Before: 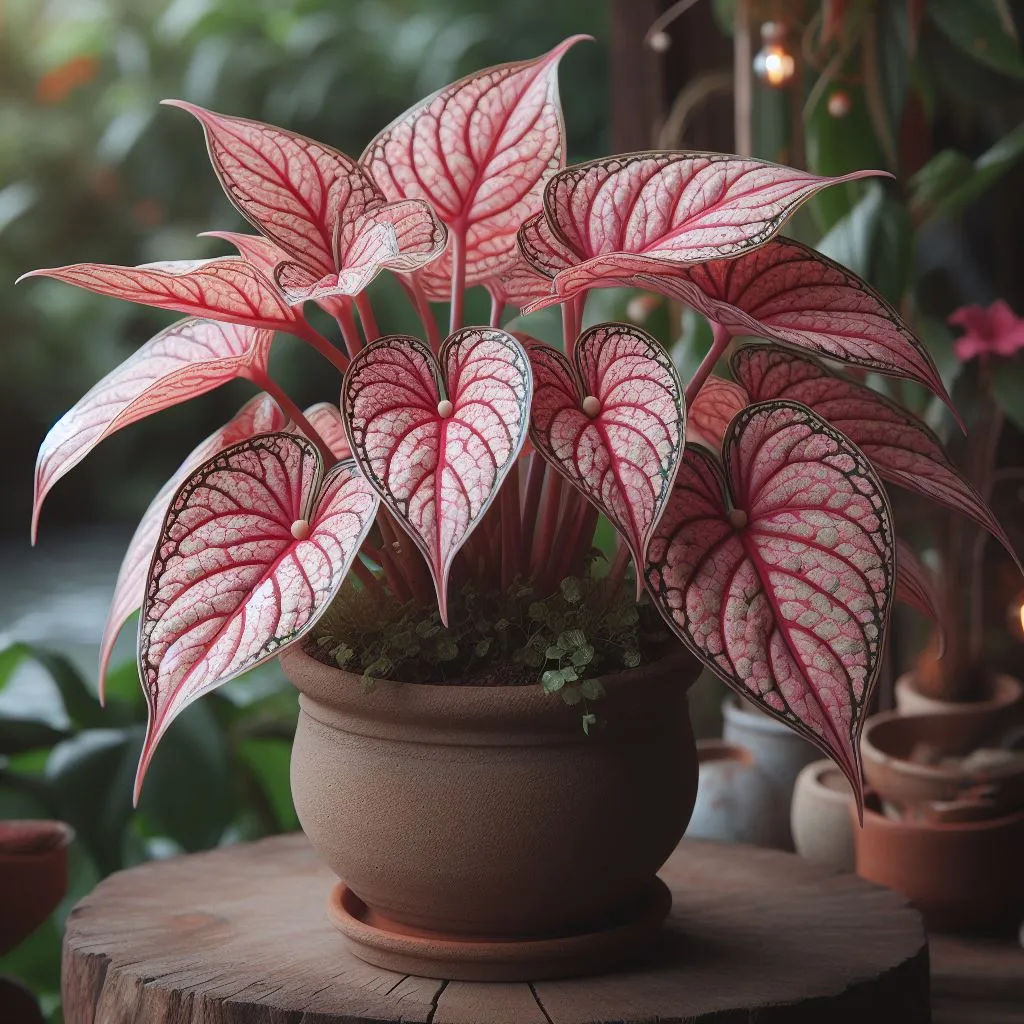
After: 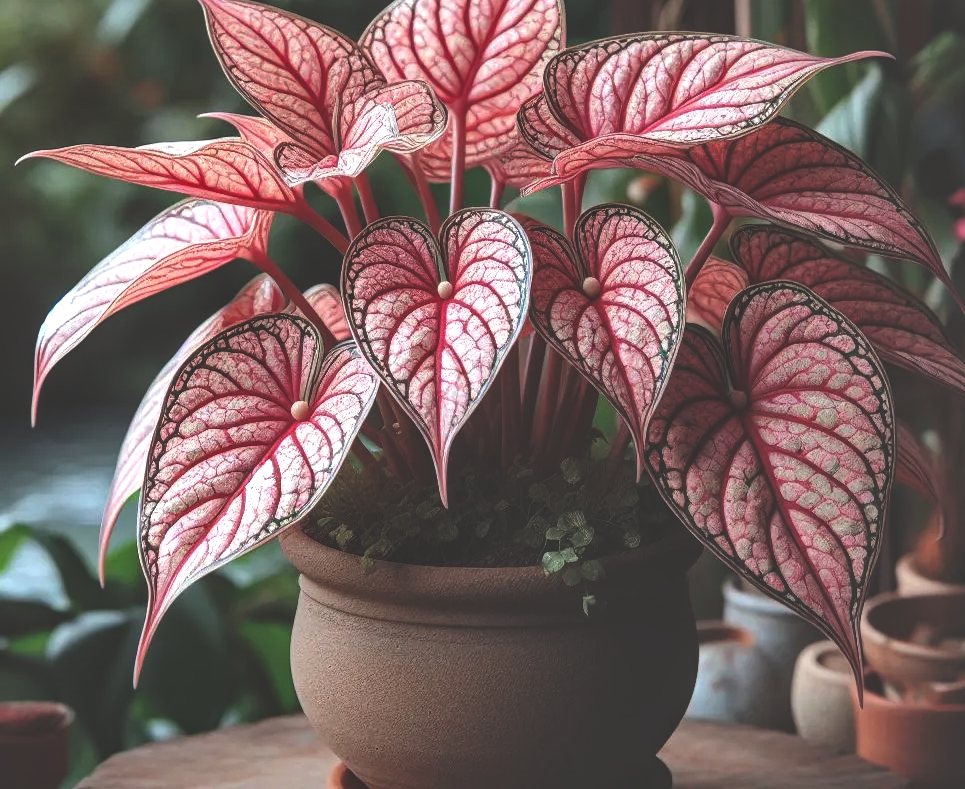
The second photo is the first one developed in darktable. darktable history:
exposure: black level correction 0, exposure 0.5 EV, compensate highlight preservation false
rgb curve: curves: ch0 [(0, 0.186) (0.314, 0.284) (0.775, 0.708) (1, 1)], compensate middle gray true, preserve colors none
shadows and highlights: radius 133.83, soften with gaussian
haze removal: compatibility mode true, adaptive false
local contrast: detail 130%
crop and rotate: angle 0.03°, top 11.643%, right 5.651%, bottom 11.189%
